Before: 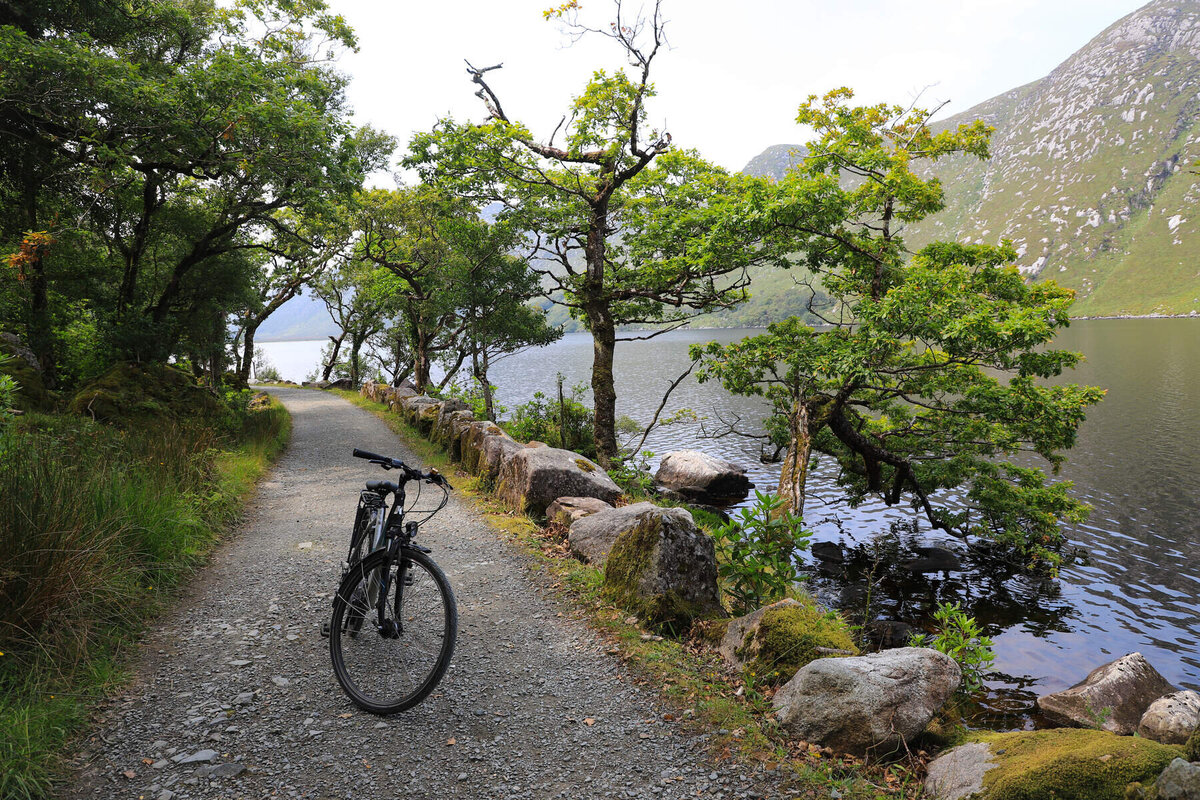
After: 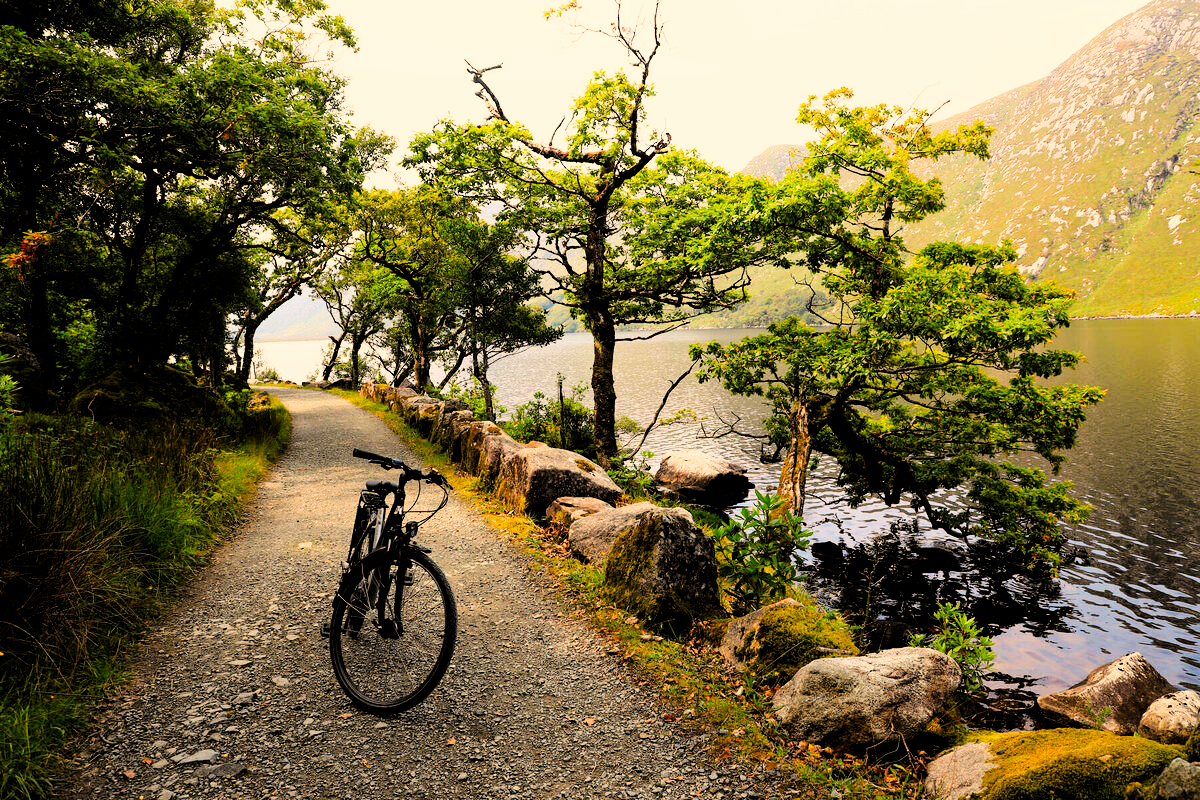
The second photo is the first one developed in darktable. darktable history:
shadows and highlights: shadows 0, highlights 40
tone equalizer: -8 EV -0.75 EV, -7 EV -0.7 EV, -6 EV -0.6 EV, -5 EV -0.4 EV, -3 EV 0.4 EV, -2 EV 0.6 EV, -1 EV 0.7 EV, +0 EV 0.75 EV, edges refinement/feathering 500, mask exposure compensation -1.57 EV, preserve details no
filmic rgb: black relative exposure -7.75 EV, white relative exposure 4.4 EV, threshold 3 EV, target black luminance 0%, hardness 3.76, latitude 50.51%, contrast 1.074, highlights saturation mix 10%, shadows ↔ highlights balance -0.22%, color science v4 (2020), enable highlight reconstruction true
white balance: red 1.123, blue 0.83
contrast brightness saturation: contrast 0.04, saturation 0.16
